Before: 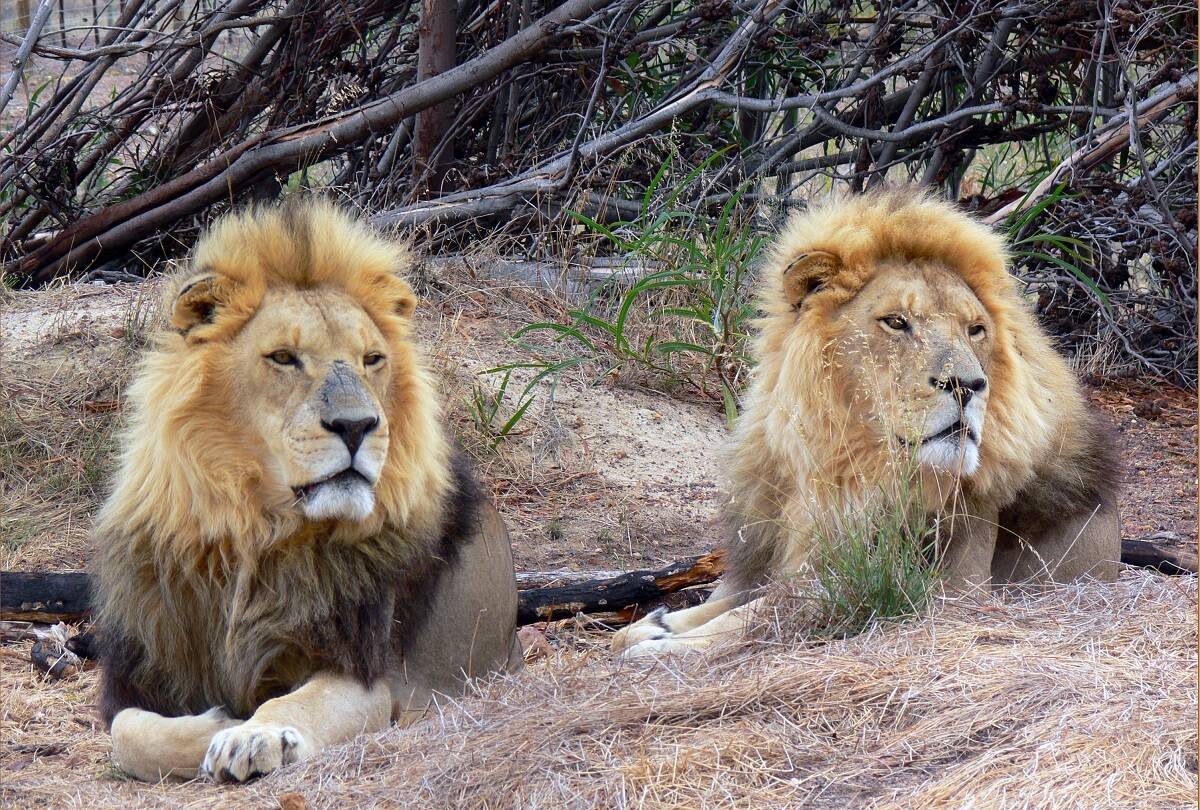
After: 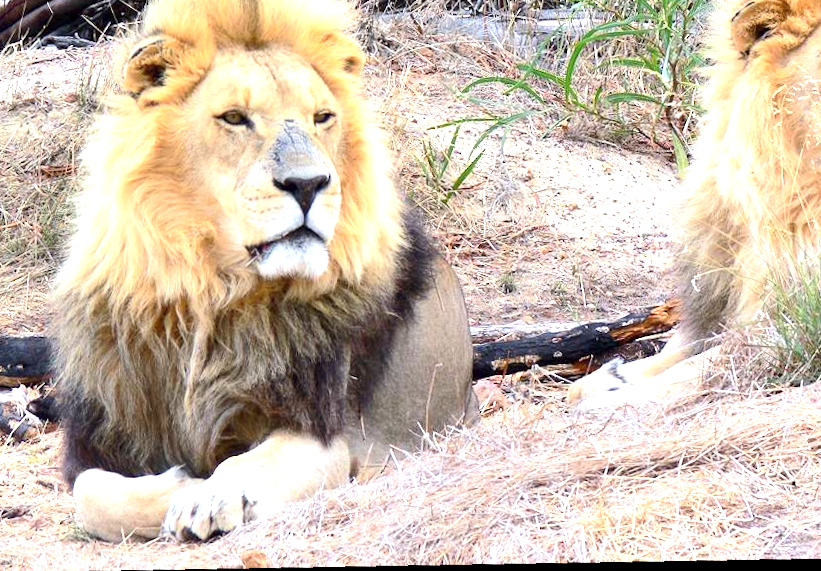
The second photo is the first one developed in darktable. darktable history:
color balance rgb: on, module defaults
exposure: exposure 1.2 EV, compensate highlight preservation false
rotate and perspective: rotation -2.22°, lens shift (horizontal) -0.022, automatic cropping off
contrast brightness saturation: contrast 0.15, brightness 0.05
crop and rotate: angle -0.82°, left 3.85%, top 31.828%, right 27.992%
